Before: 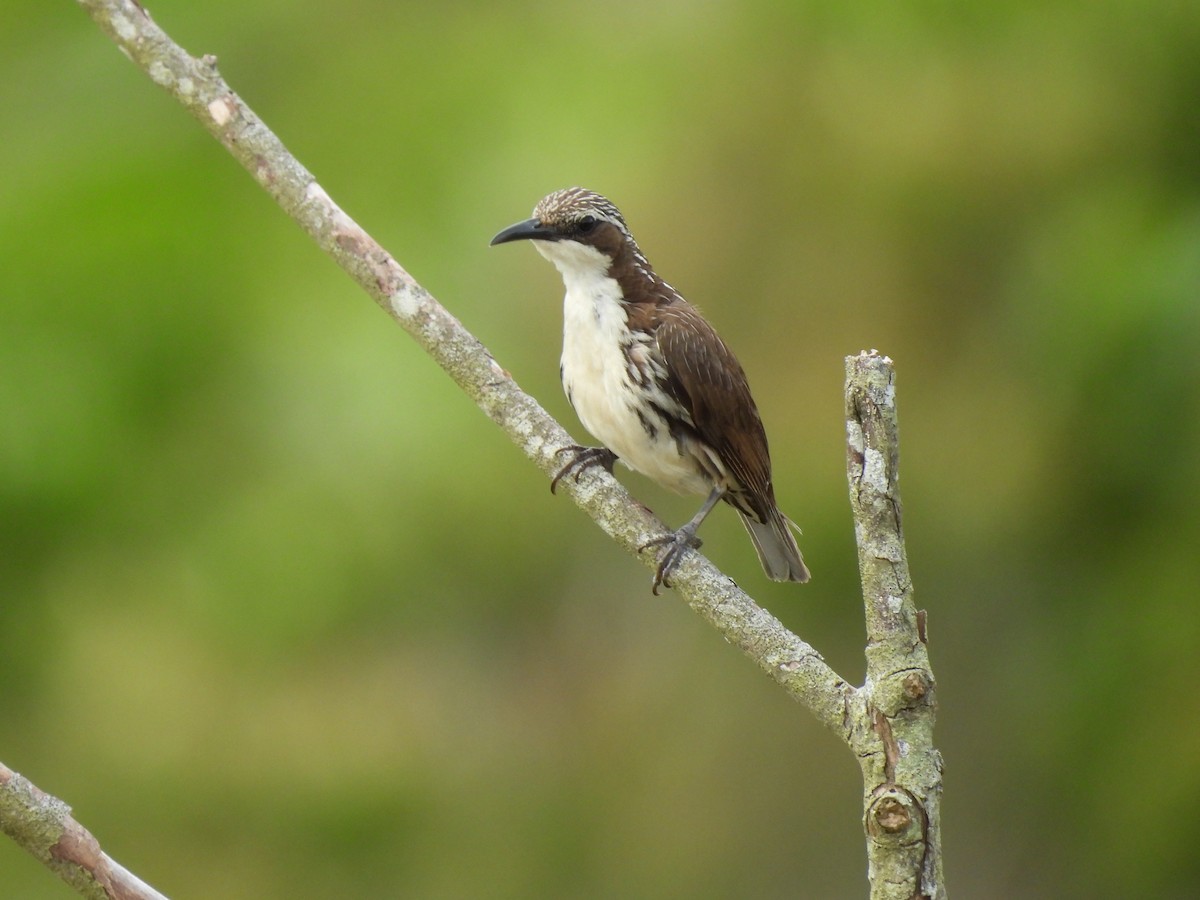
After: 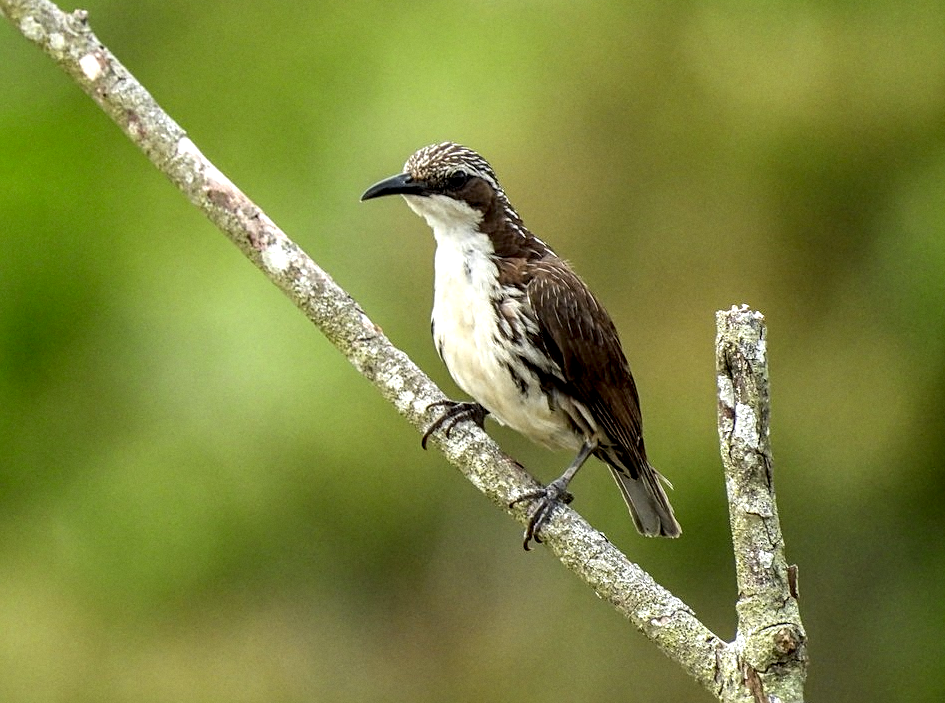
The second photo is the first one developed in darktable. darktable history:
grain: coarseness 0.09 ISO, strength 10%
crop and rotate: left 10.77%, top 5.1%, right 10.41%, bottom 16.76%
sharpen: on, module defaults
haze removal: compatibility mode true, adaptive false
local contrast: highlights 19%, detail 186%
